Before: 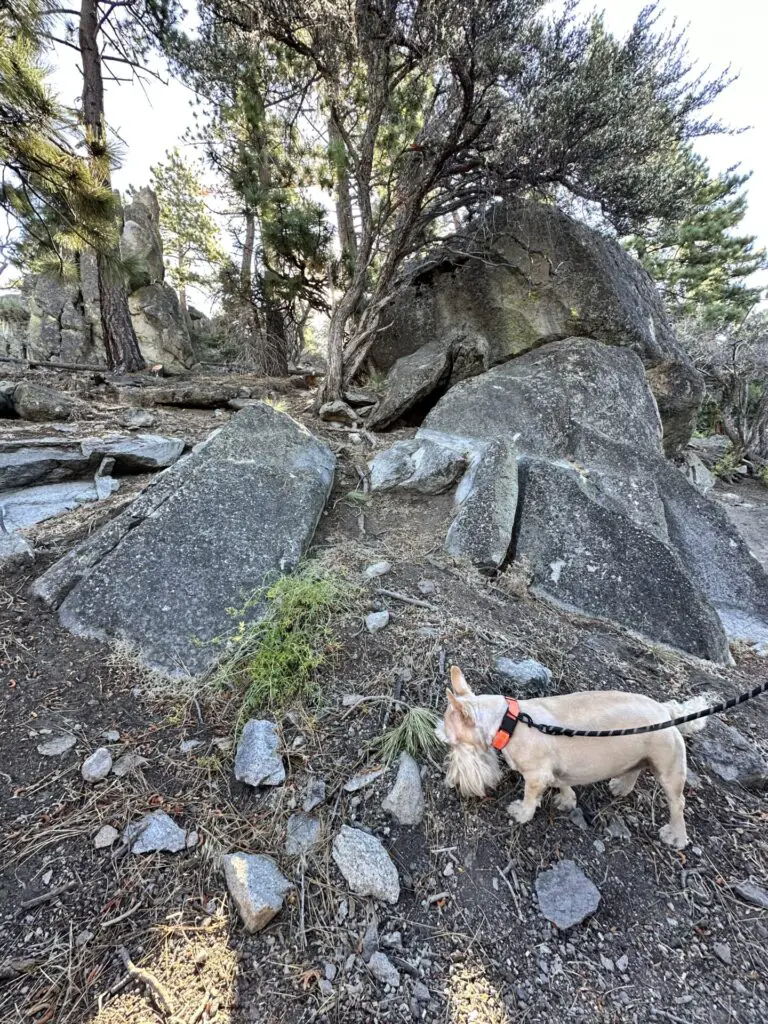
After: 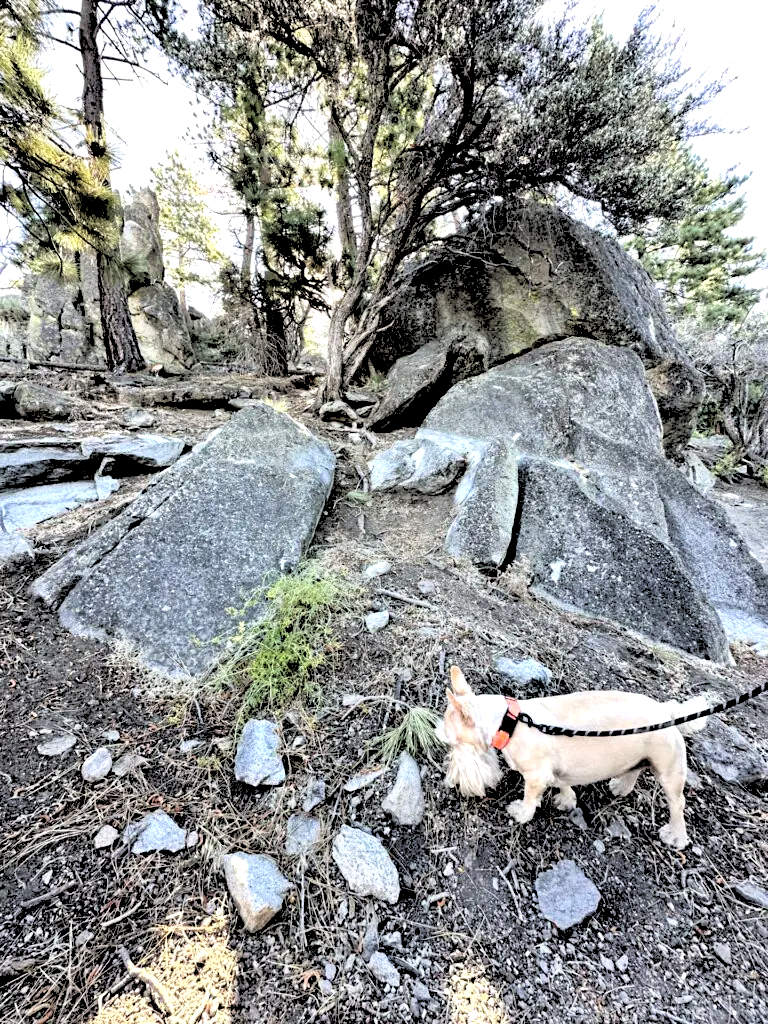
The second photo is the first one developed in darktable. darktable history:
rgb levels: levels [[0.027, 0.429, 0.996], [0, 0.5, 1], [0, 0.5, 1]]
tone equalizer: -8 EV -0.75 EV, -7 EV -0.7 EV, -6 EV -0.6 EV, -5 EV -0.4 EV, -3 EV 0.4 EV, -2 EV 0.6 EV, -1 EV 0.7 EV, +0 EV 0.75 EV, edges refinement/feathering 500, mask exposure compensation -1.57 EV, preserve details no
